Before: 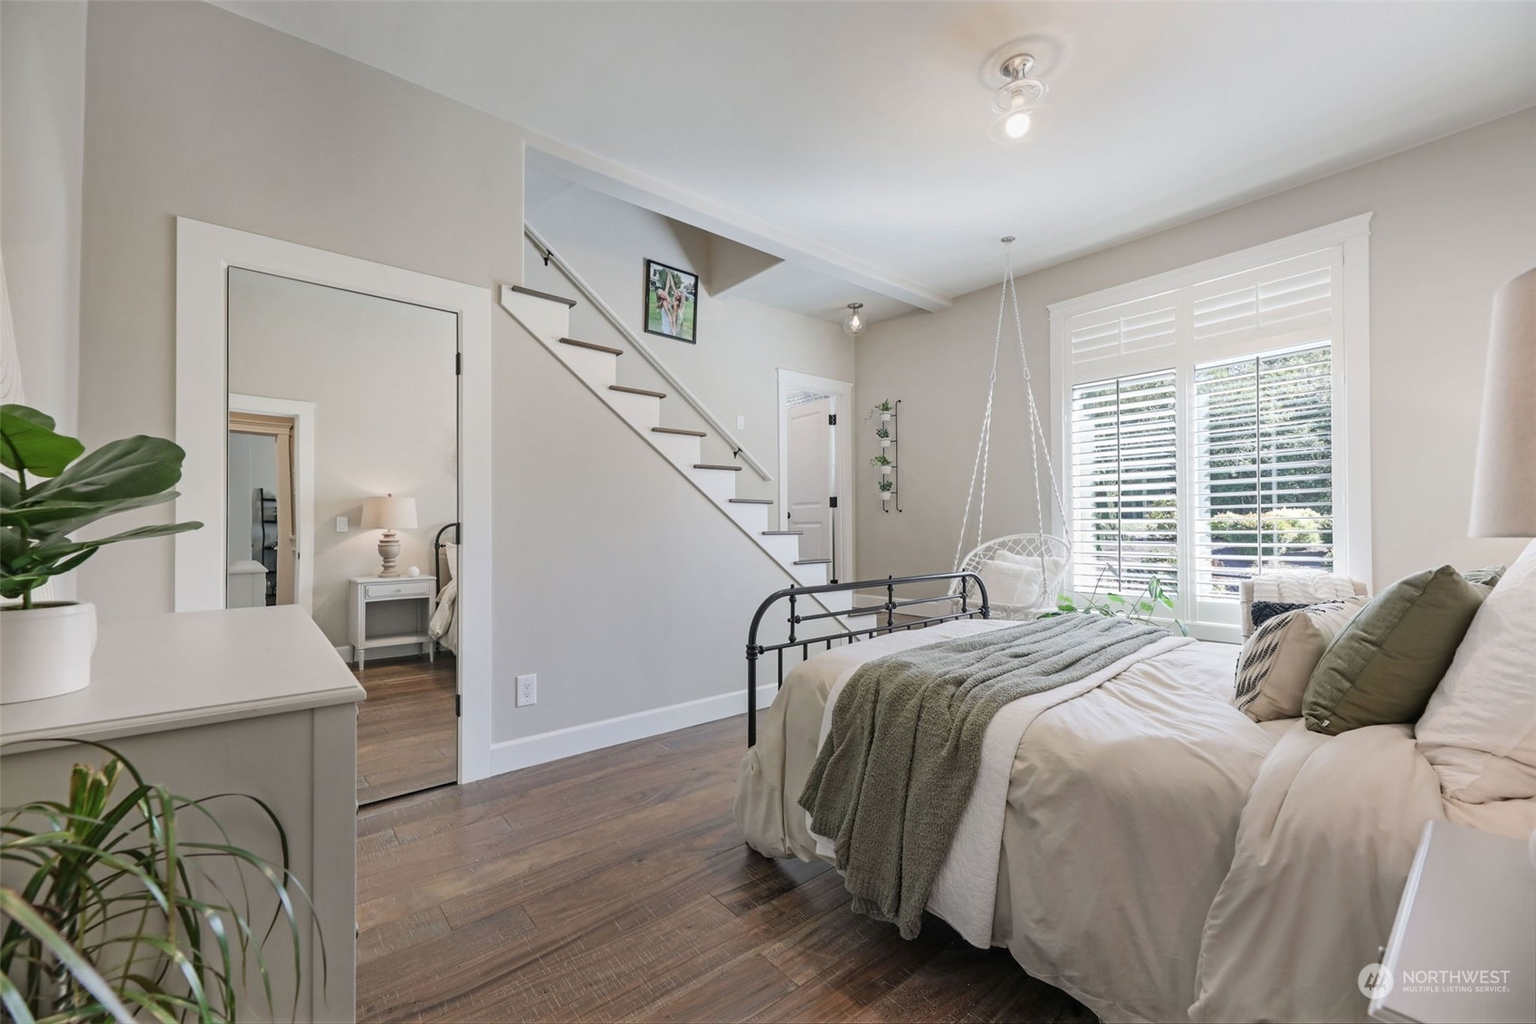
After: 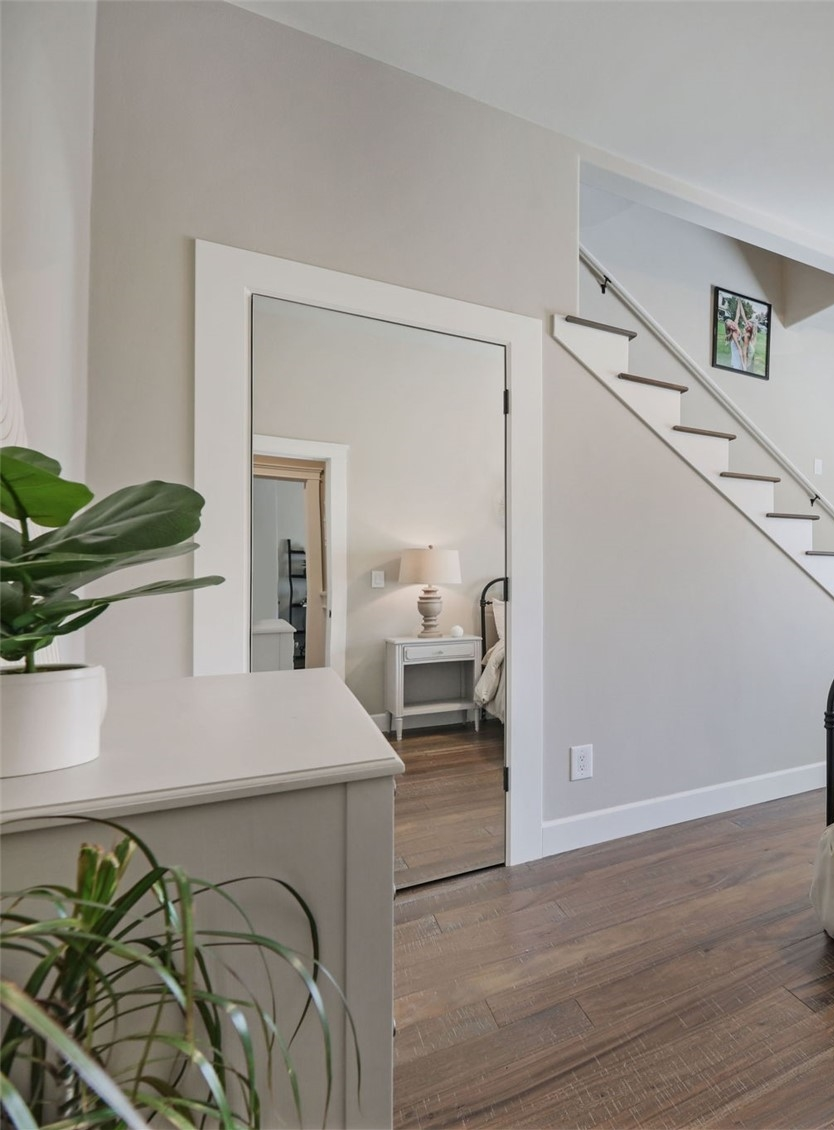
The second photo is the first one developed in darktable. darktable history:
crop and rotate: left 0.01%, top 0%, right 50.824%
